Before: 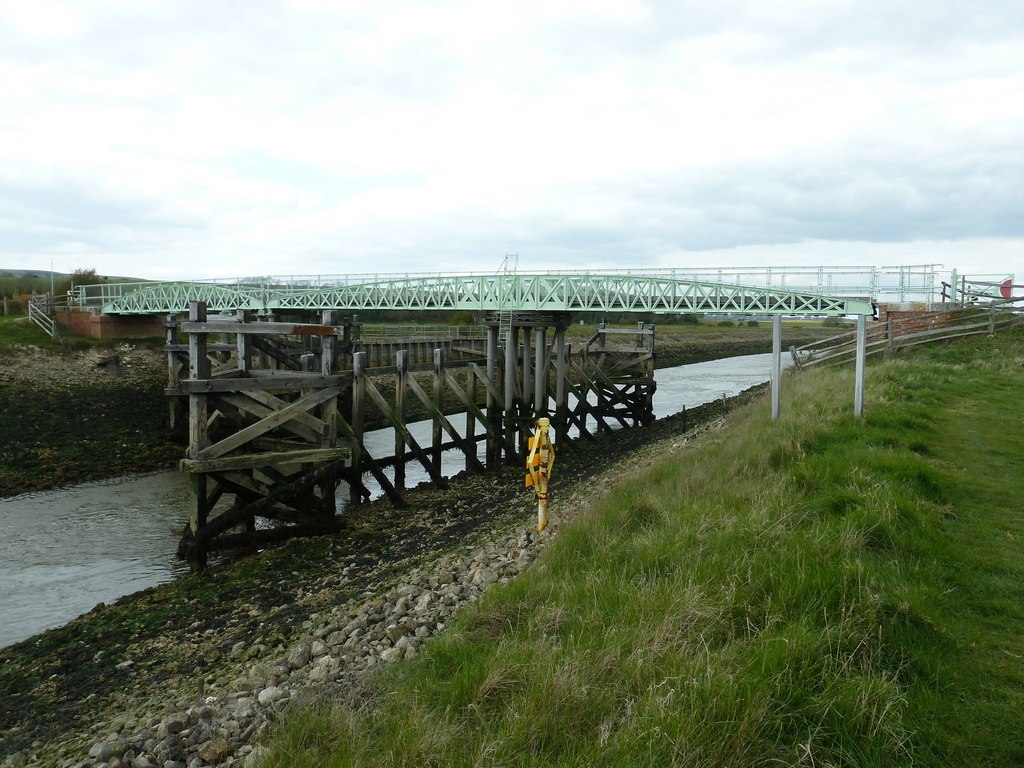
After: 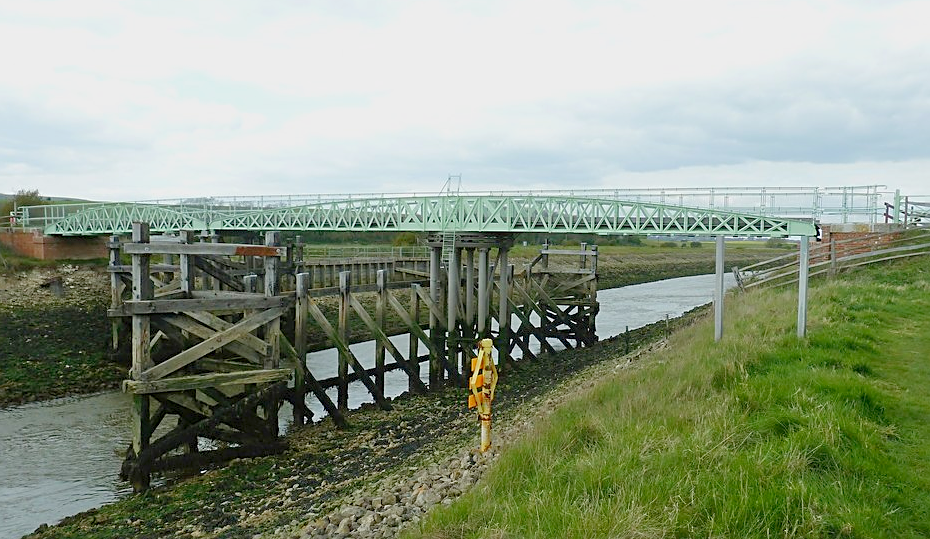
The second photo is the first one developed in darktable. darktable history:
crop: left 5.596%, top 10.314%, right 3.534%, bottom 19.395%
levels: levels [0, 0.43, 0.984]
tone equalizer: -8 EV 0.25 EV, -7 EV 0.417 EV, -6 EV 0.417 EV, -5 EV 0.25 EV, -3 EV -0.25 EV, -2 EV -0.417 EV, -1 EV -0.417 EV, +0 EV -0.25 EV, edges refinement/feathering 500, mask exposure compensation -1.57 EV, preserve details guided filter
sharpen: on, module defaults
